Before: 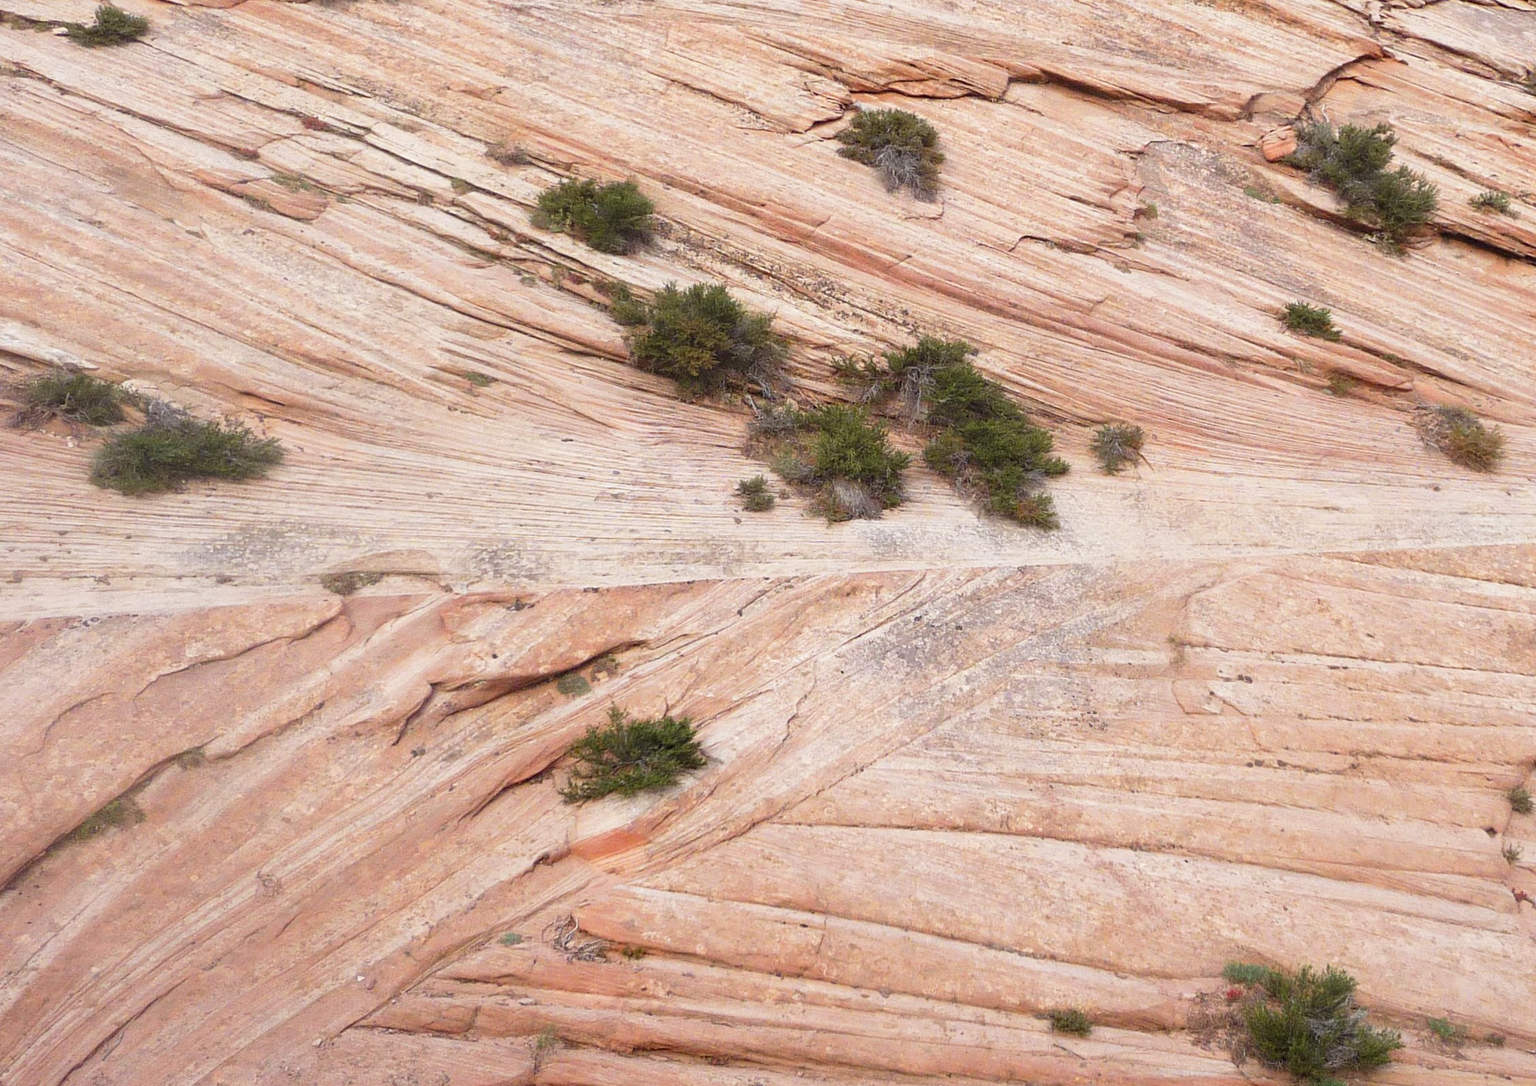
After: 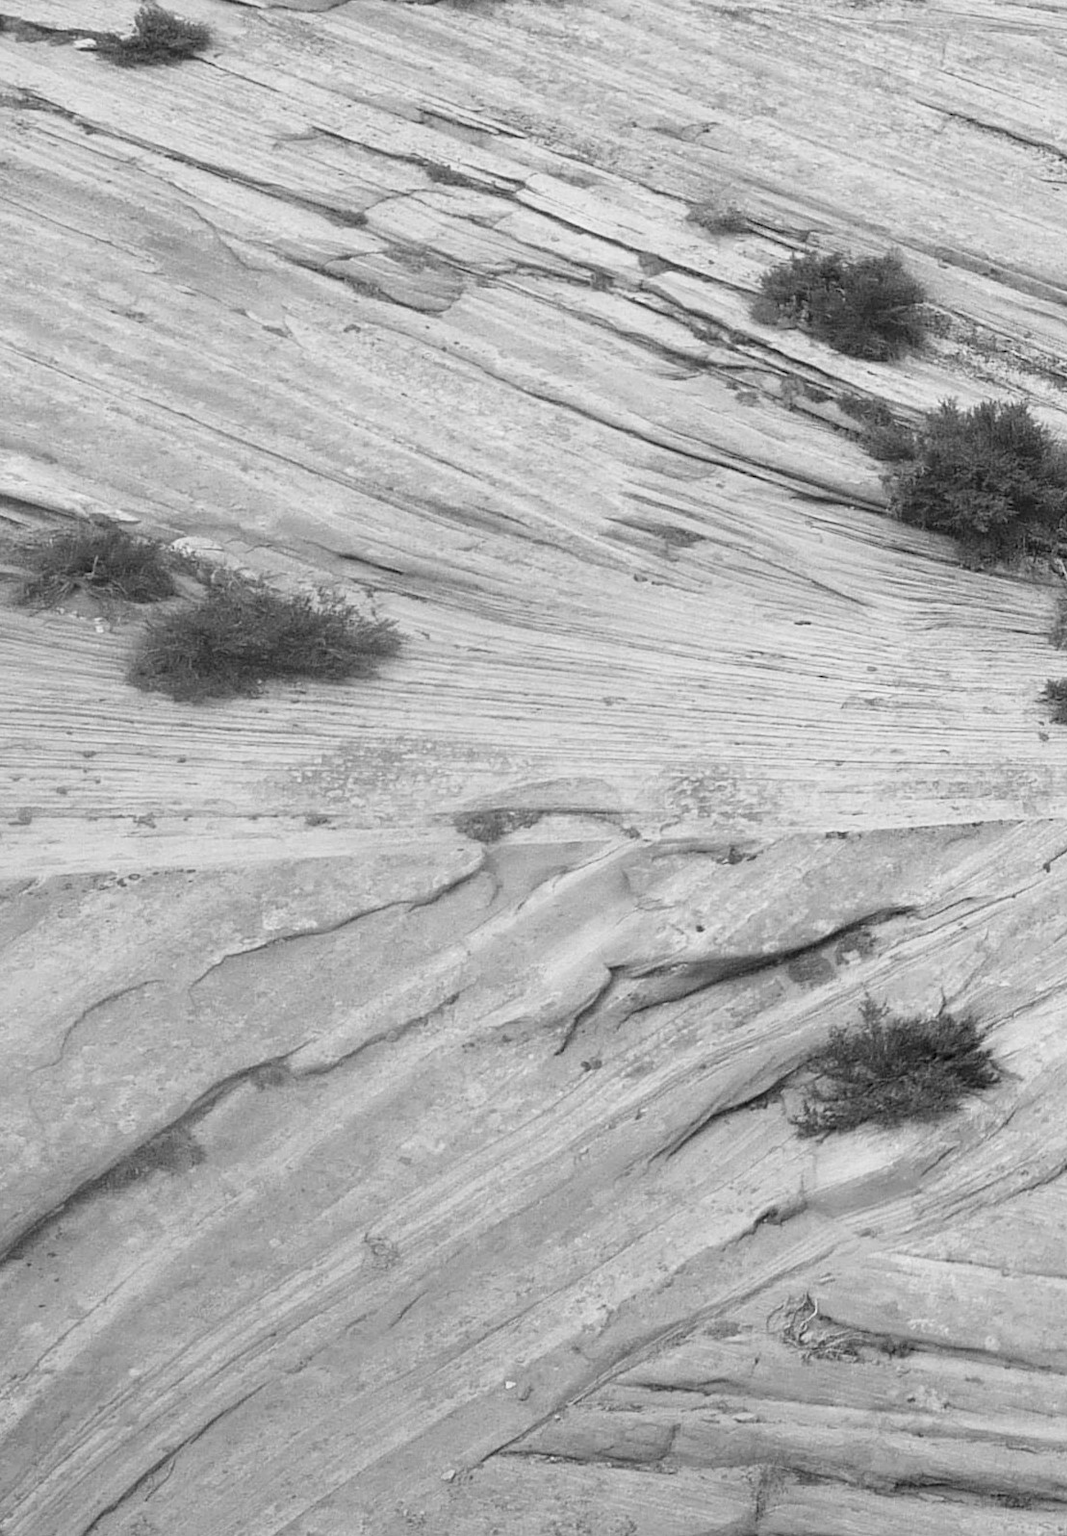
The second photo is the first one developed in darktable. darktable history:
crop and rotate: left 0%, top 0%, right 50.845%
monochrome: a 32, b 64, size 2.3
